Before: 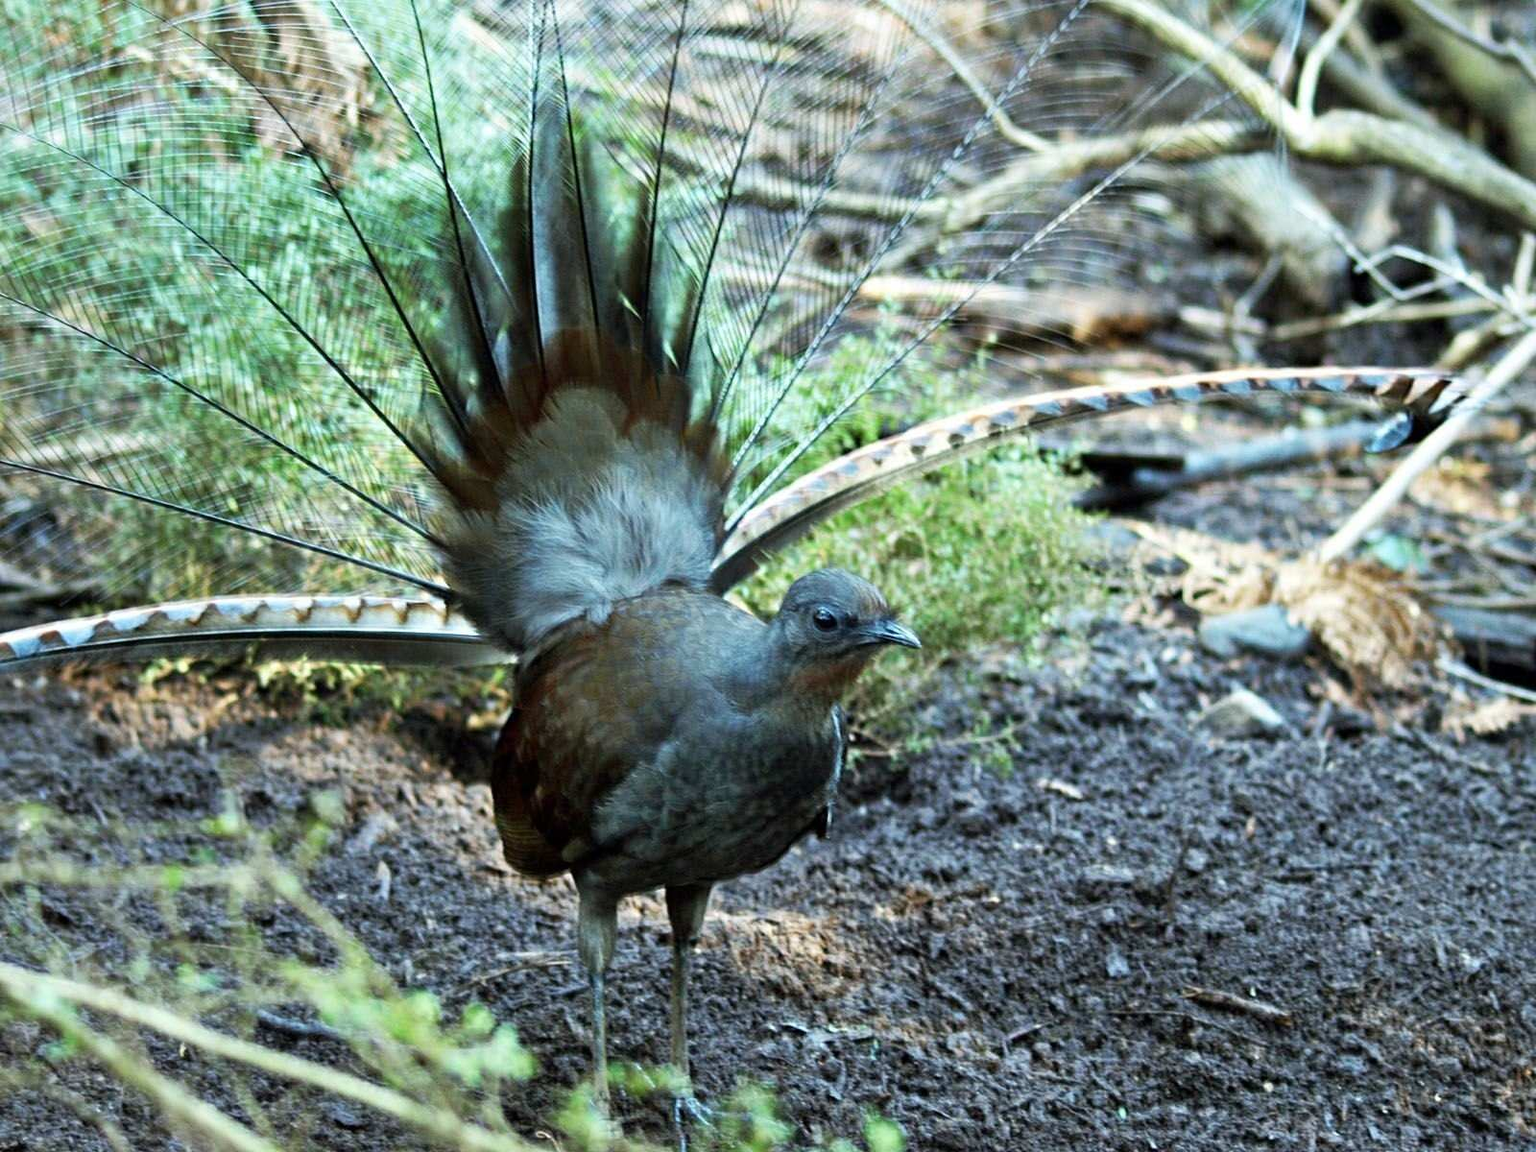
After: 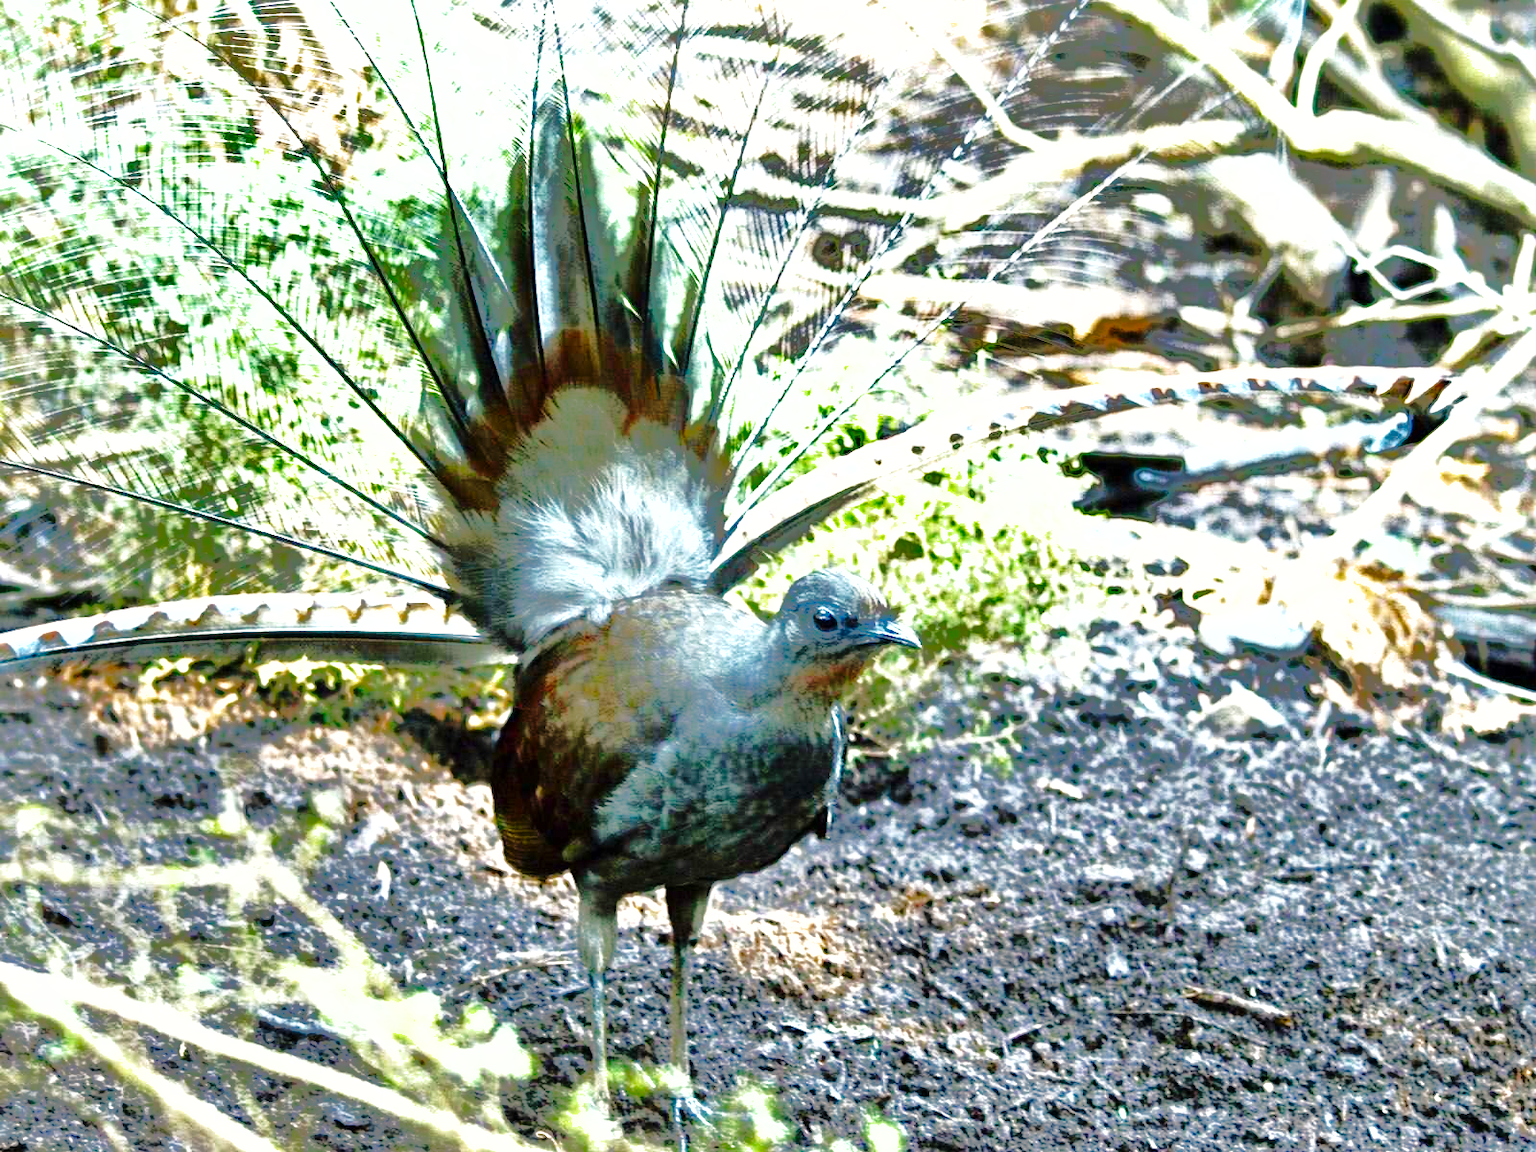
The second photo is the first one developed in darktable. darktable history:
shadows and highlights: shadows -18.25, highlights -73.52
exposure: black level correction 0, exposure 1.281 EV, compensate highlight preservation false
base curve: curves: ch0 [(0, 0) (0.036, 0.025) (0.121, 0.166) (0.206, 0.329) (0.605, 0.79) (1, 1)], preserve colors none
color balance rgb: shadows lift › chroma 0.704%, shadows lift › hue 114.6°, power › hue 211.82°, highlights gain › chroma 3.013%, highlights gain › hue 60.21°, perceptual saturation grading › global saturation 20%, perceptual saturation grading › highlights -25.325%, perceptual saturation grading › shadows 25.215%
